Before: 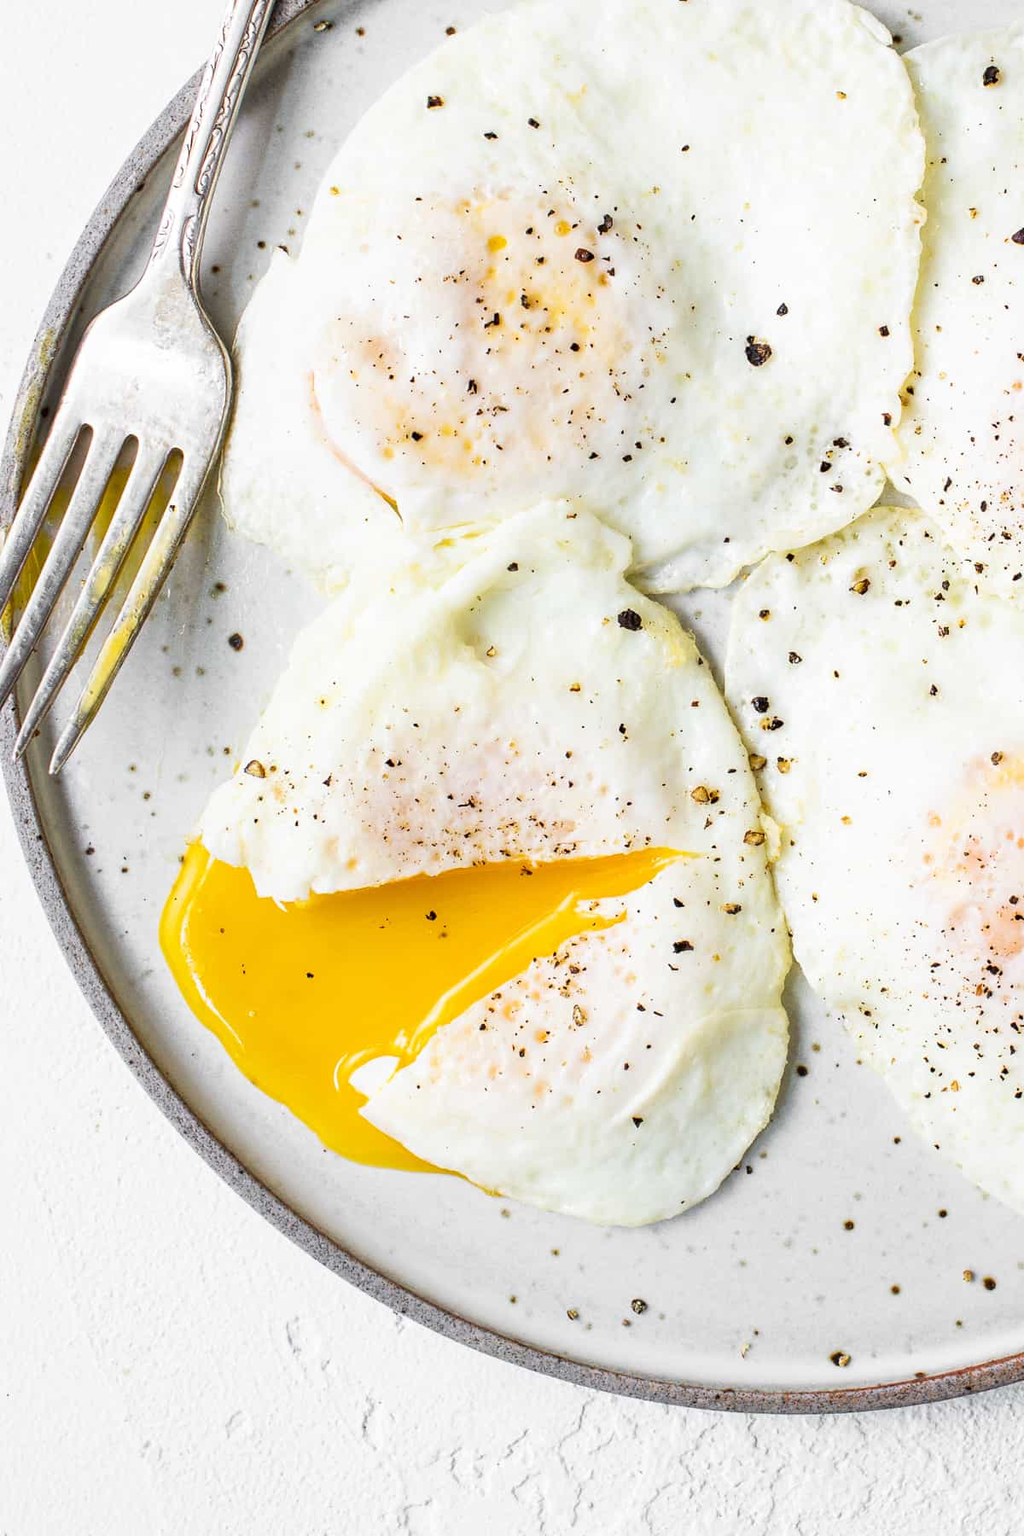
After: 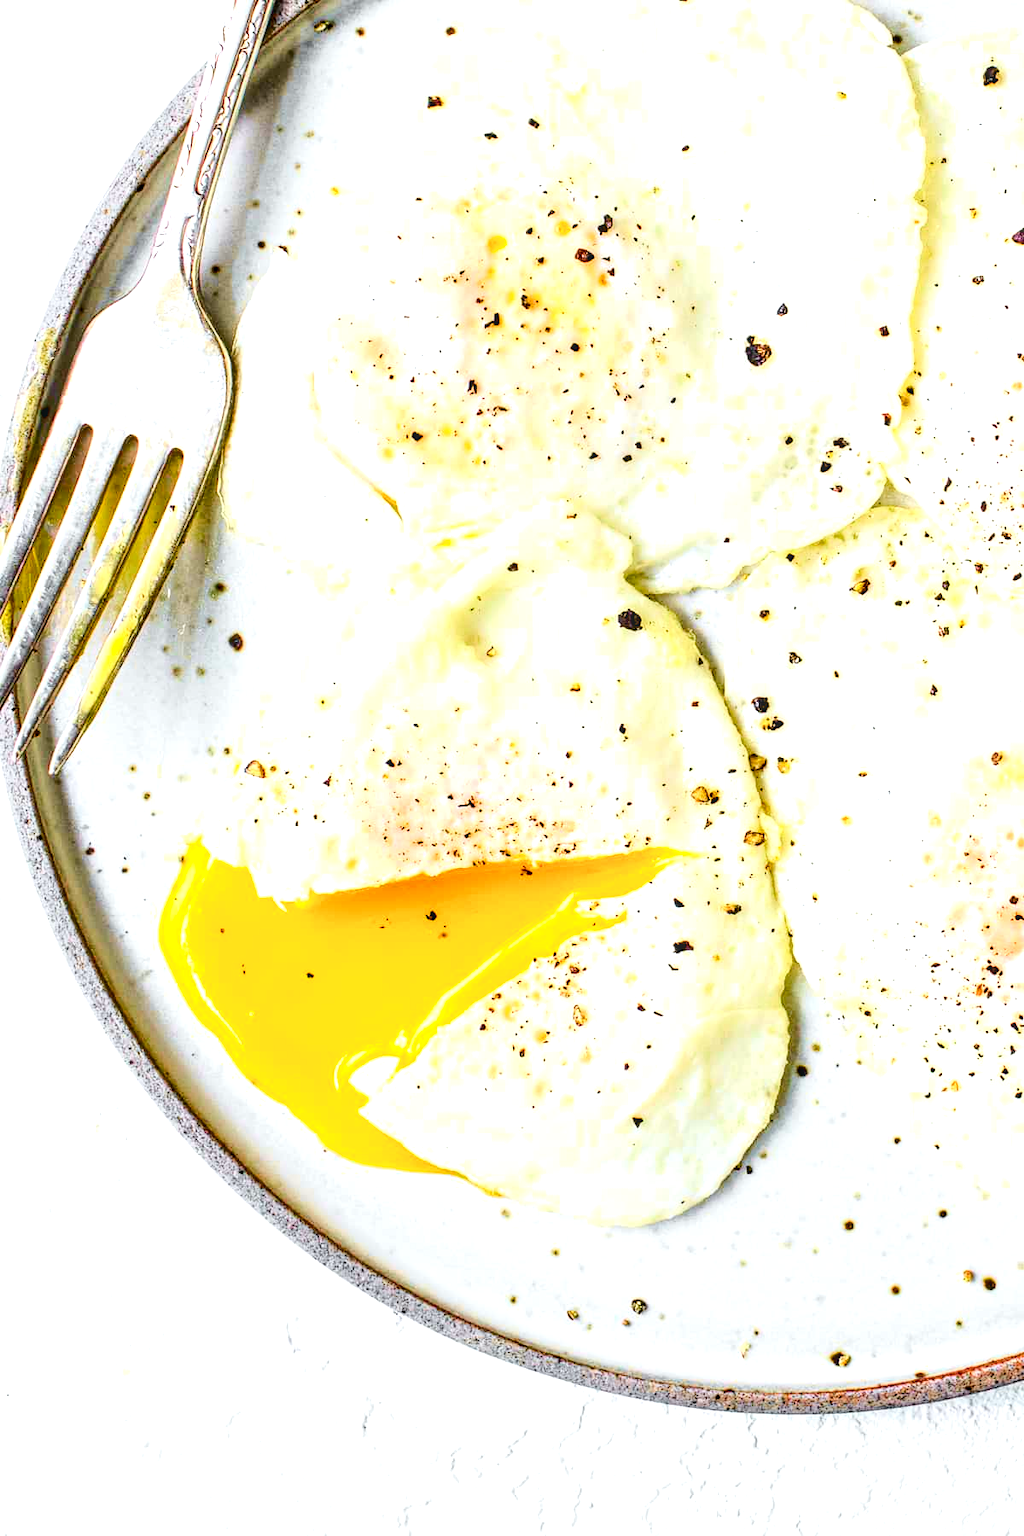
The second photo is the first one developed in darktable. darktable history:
tone curve: curves: ch0 [(0, 0) (0.035, 0.017) (0.131, 0.108) (0.279, 0.279) (0.476, 0.554) (0.617, 0.693) (0.704, 0.77) (0.801, 0.854) (0.895, 0.927) (1, 0.976)]; ch1 [(0, 0) (0.318, 0.278) (0.444, 0.427) (0.493, 0.488) (0.504, 0.497) (0.537, 0.538) (0.594, 0.616) (0.746, 0.764) (1, 1)]; ch2 [(0, 0) (0.316, 0.292) (0.381, 0.37) (0.423, 0.448) (0.476, 0.482) (0.502, 0.495) (0.529, 0.547) (0.583, 0.608) (0.639, 0.657) (0.7, 0.7) (0.861, 0.808) (1, 0.951)], color space Lab, independent channels, preserve colors none
color balance rgb: global offset › luminance -0.37%, perceptual saturation grading › highlights -17.77%, perceptual saturation grading › mid-tones 33.1%, perceptual saturation grading › shadows 50.52%, perceptual brilliance grading › highlights 20%, perceptual brilliance grading › mid-tones 20%, perceptual brilliance grading › shadows -20%, global vibrance 50%
local contrast: on, module defaults
